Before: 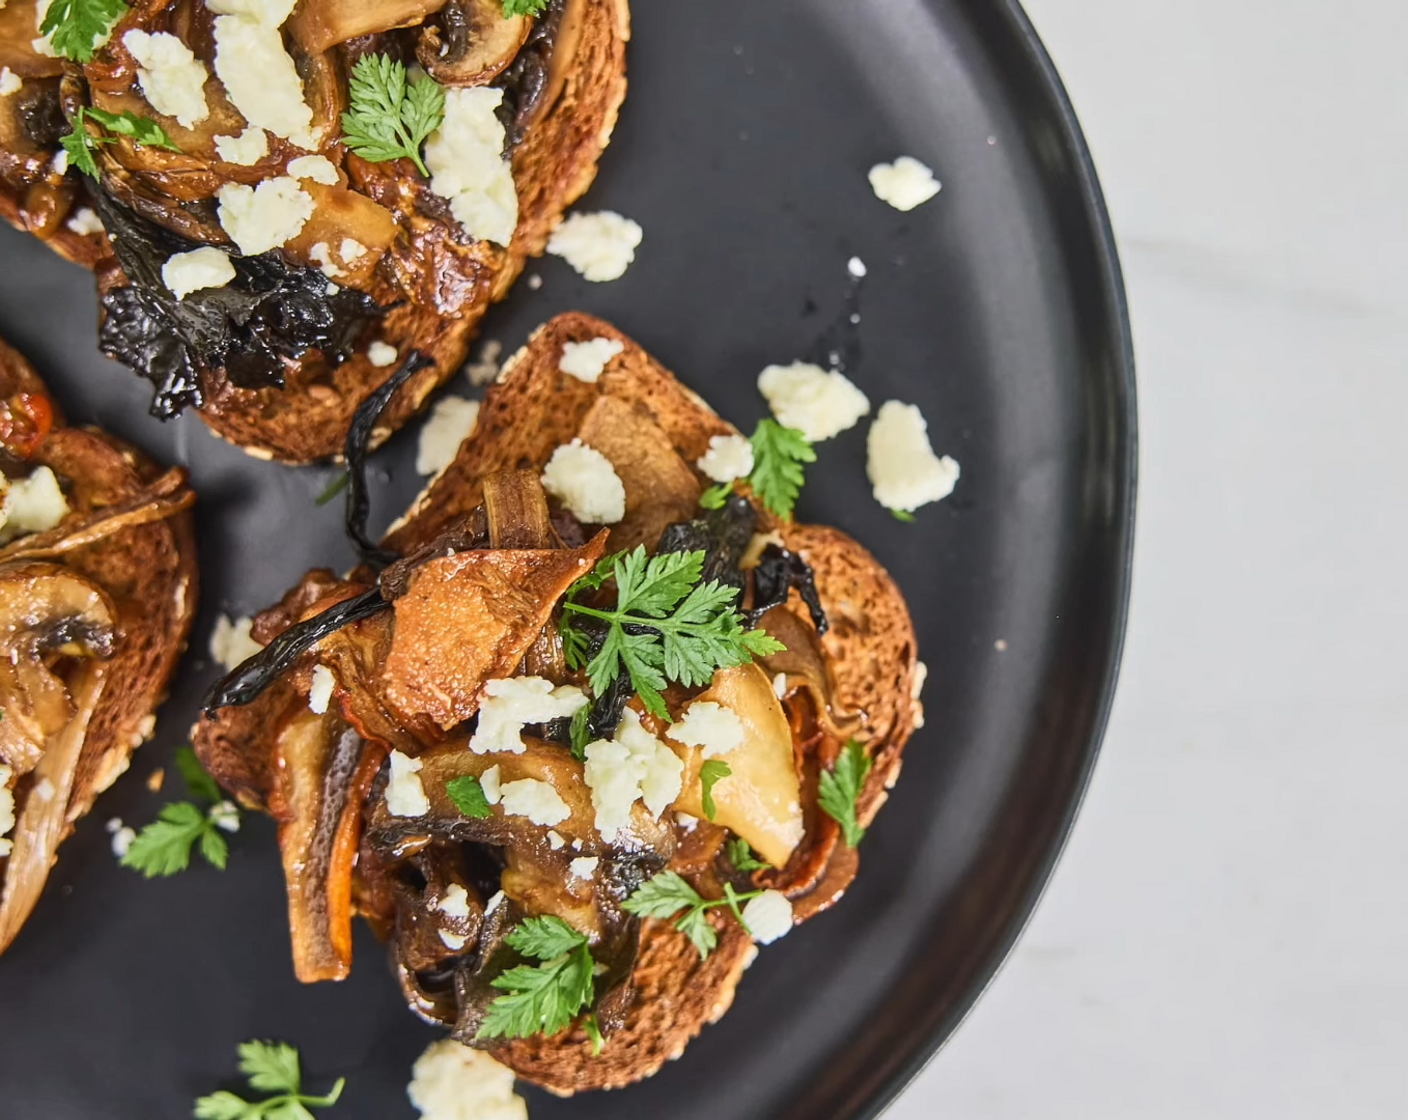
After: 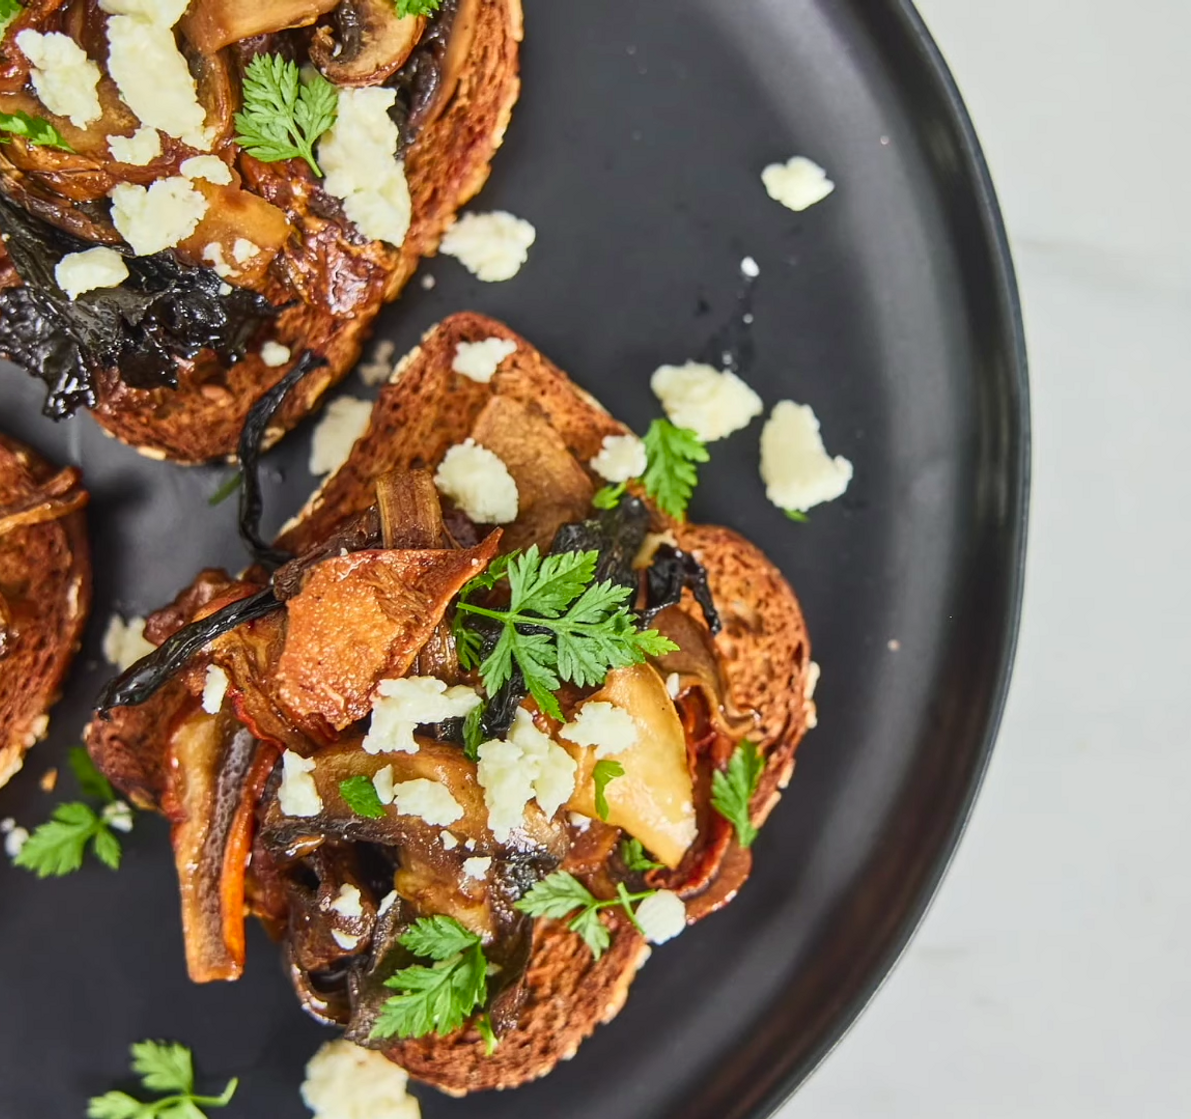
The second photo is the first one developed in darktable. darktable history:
crop: left 7.603%, right 7.787%
color calibration: output R [0.946, 0.065, -0.013, 0], output G [-0.246, 1.264, -0.017, 0], output B [0.046, -0.098, 1.05, 0], illuminant same as pipeline (D50), adaptation XYZ, x 0.347, y 0.359, temperature 5023.43 K
